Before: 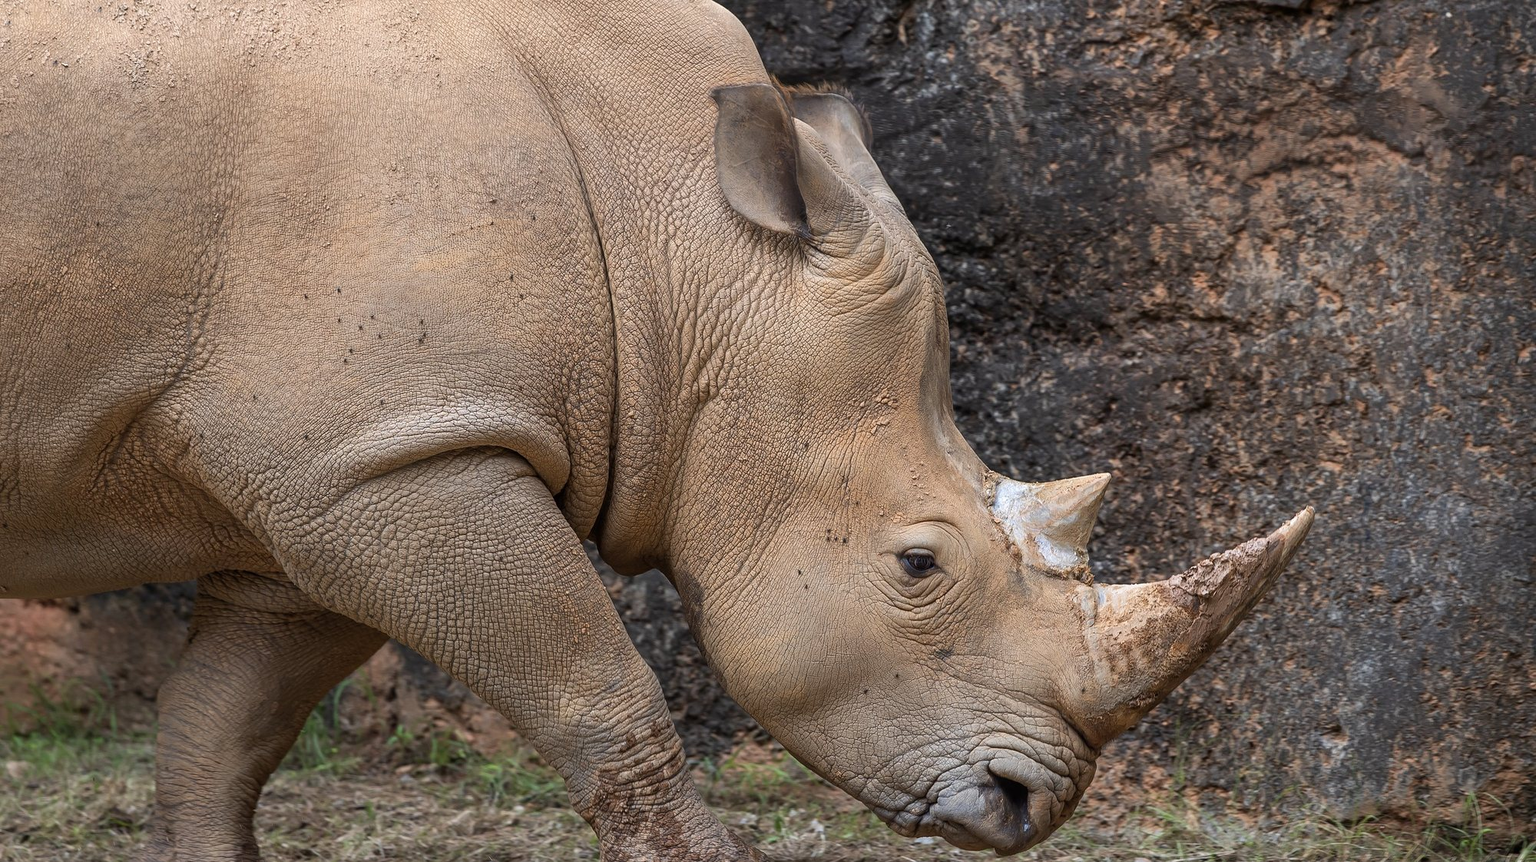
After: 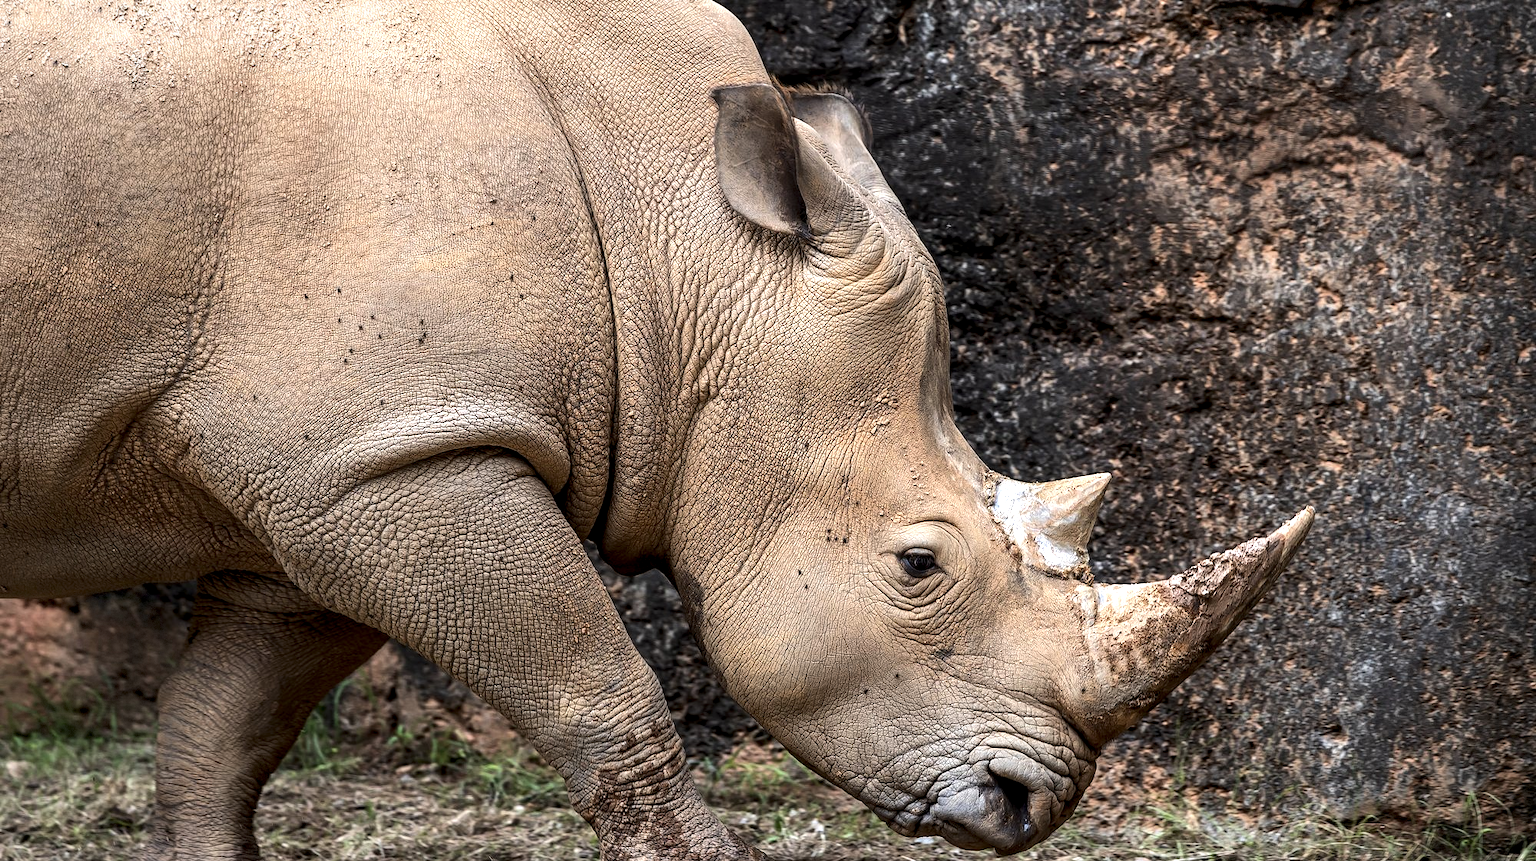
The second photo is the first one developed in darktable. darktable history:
exposure: compensate highlight preservation false
local contrast: highlights 25%, shadows 75%, midtone range 0.75
vignetting: fall-off start 85%, fall-off radius 80%, brightness -0.182, saturation -0.3, width/height ratio 1.219, dithering 8-bit output, unbound false
tone equalizer: -8 EV -0.75 EV, -7 EV -0.7 EV, -6 EV -0.6 EV, -5 EV -0.4 EV, -3 EV 0.4 EV, -2 EV 0.6 EV, -1 EV 0.7 EV, +0 EV 0.75 EV, edges refinement/feathering 500, mask exposure compensation -1.57 EV, preserve details no
